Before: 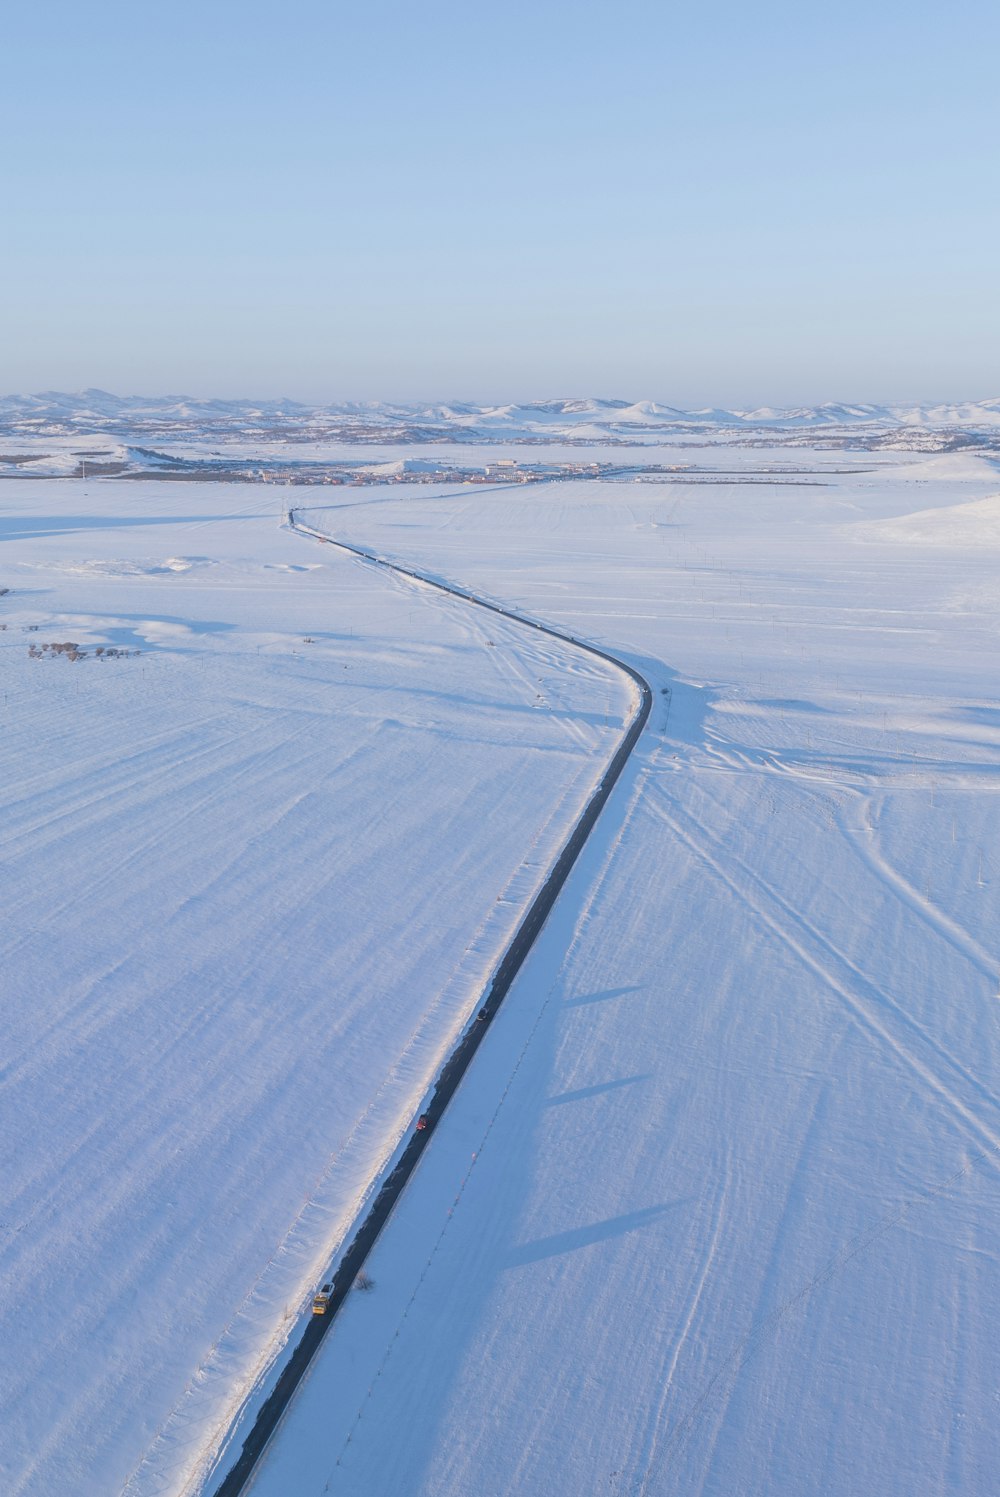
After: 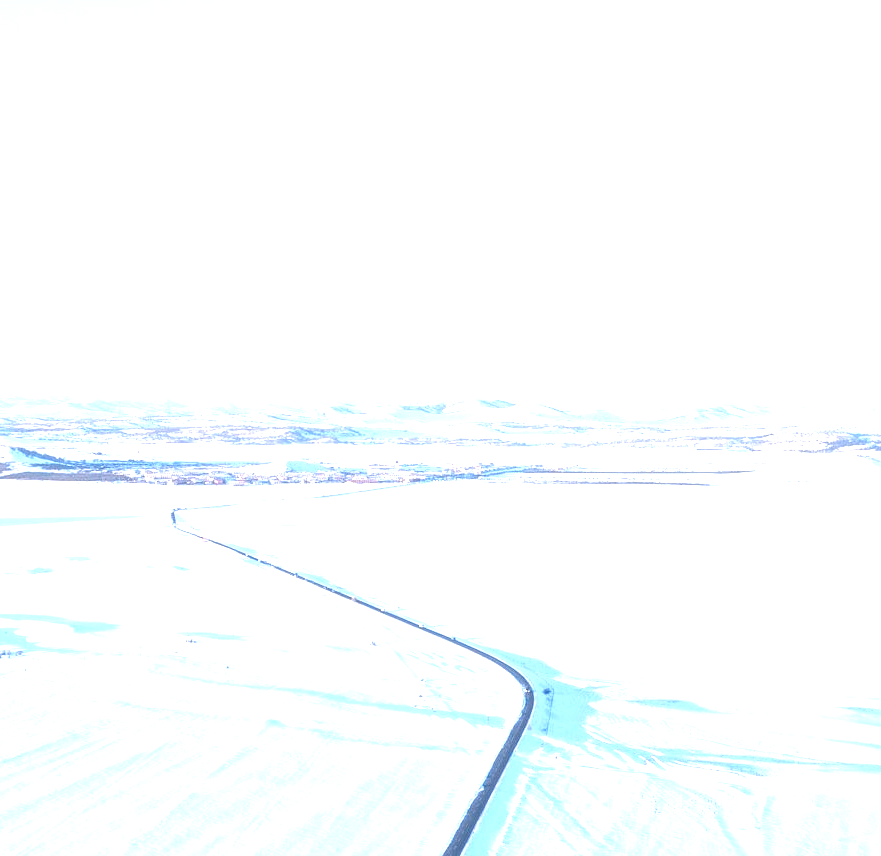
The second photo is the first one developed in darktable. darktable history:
exposure: black level correction 0, exposure 1.741 EV, compensate exposure bias true, compensate highlight preservation false
white balance: red 0.98, blue 1.034
crop and rotate: left 11.812%, bottom 42.776%
local contrast: highlights 61%, detail 143%, midtone range 0.428
